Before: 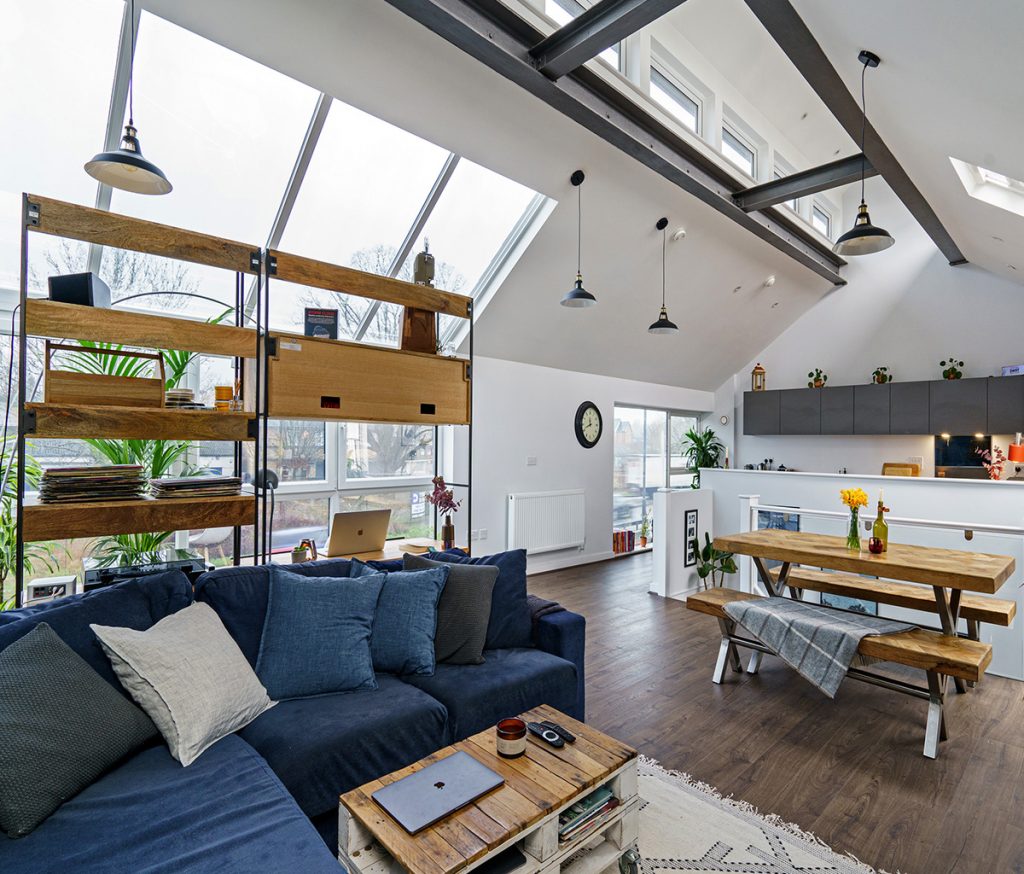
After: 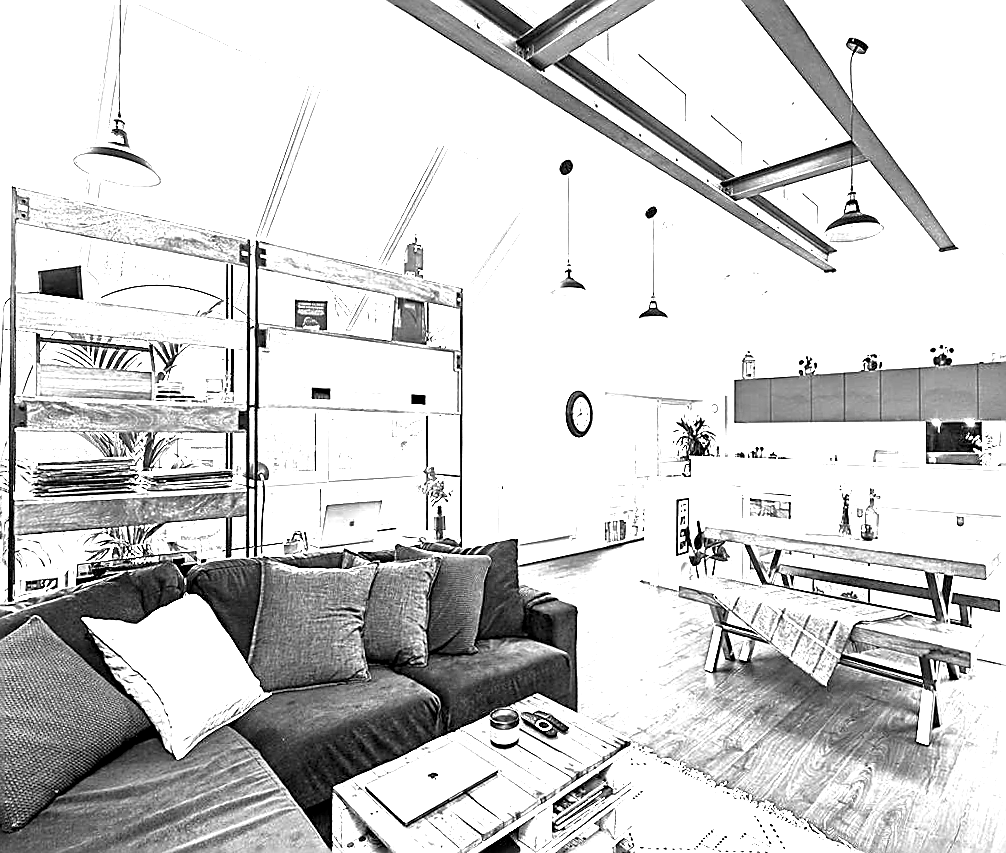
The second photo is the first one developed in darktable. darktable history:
rotate and perspective: rotation -0.45°, automatic cropping original format, crop left 0.008, crop right 0.992, crop top 0.012, crop bottom 0.988
white balance: red 4.26, blue 1.802
sharpen: radius 1.685, amount 1.294
local contrast: mode bilateral grid, contrast 25, coarseness 60, detail 151%, midtone range 0.2
velvia: strength 67.07%, mid-tones bias 0.972
crop: left 0.434%, top 0.485%, right 0.244%, bottom 0.386%
color calibration: output gray [0.22, 0.42, 0.37, 0], gray › normalize channels true, illuminant same as pipeline (D50), adaptation XYZ, x 0.346, y 0.359, gamut compression 0
